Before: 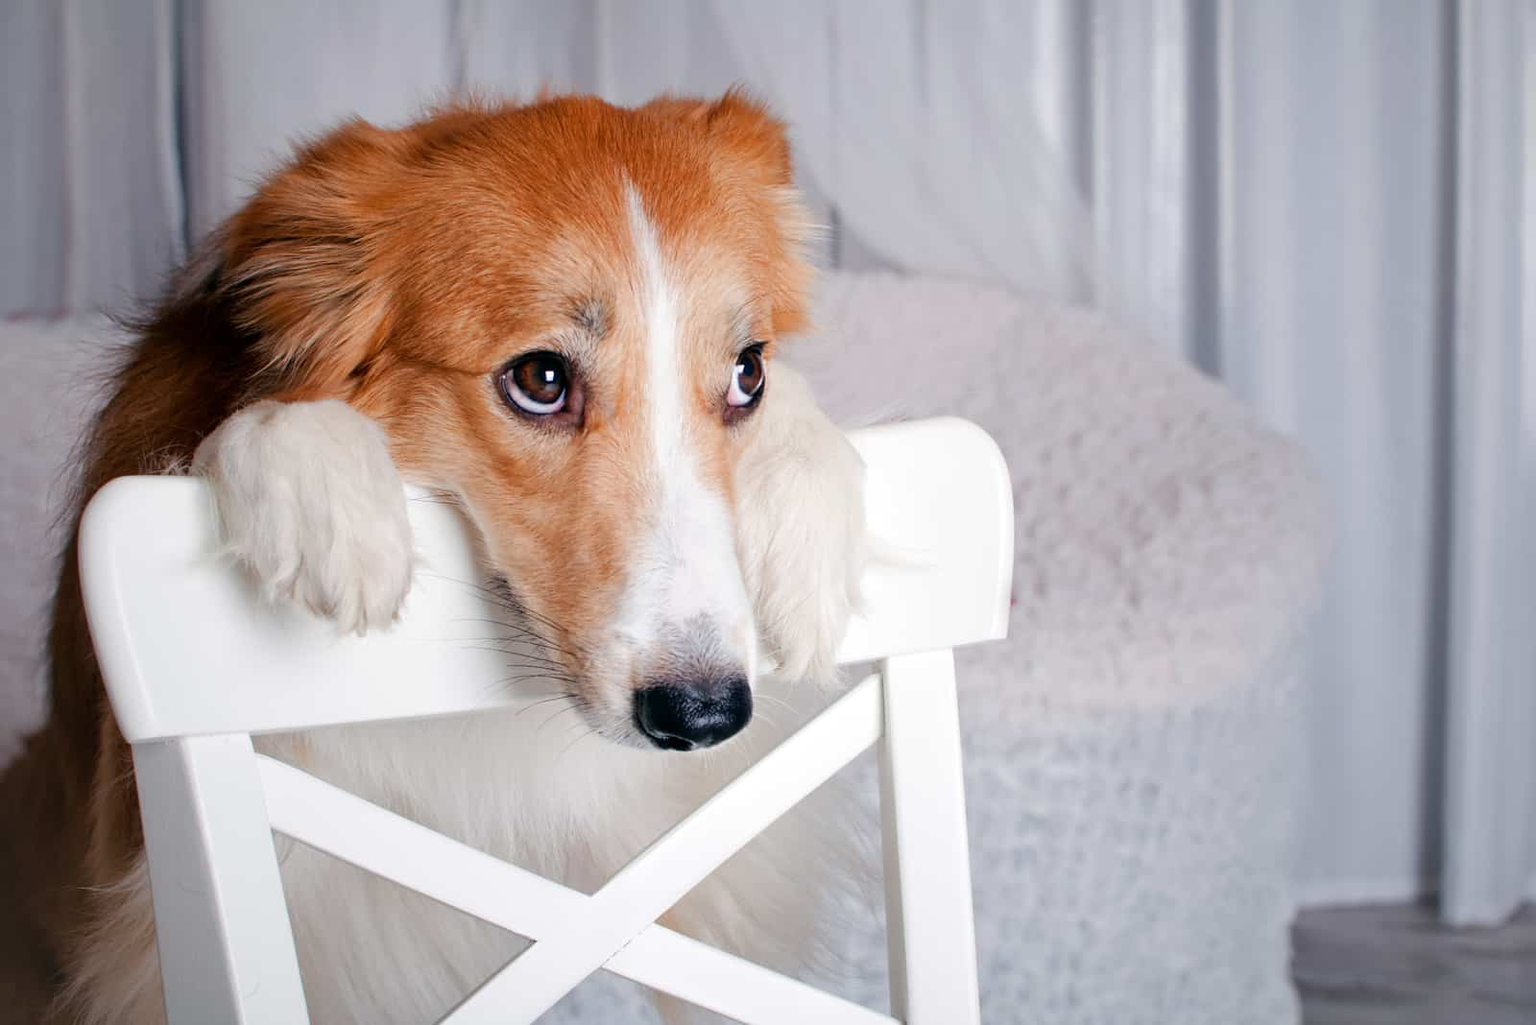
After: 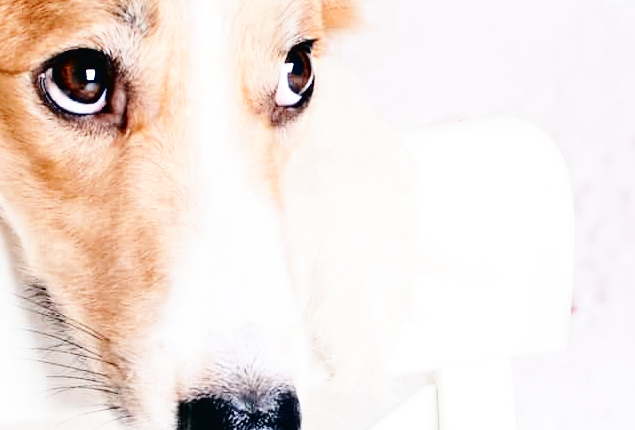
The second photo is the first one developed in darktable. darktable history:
tone curve: curves: ch0 [(0, 0.016) (0.11, 0.039) (0.259, 0.235) (0.383, 0.437) (0.499, 0.597) (0.733, 0.867) (0.843, 0.948) (1, 1)], color space Lab, independent channels, preserve colors none
base curve: curves: ch0 [(0, 0) (0.028, 0.03) (0.121, 0.232) (0.46, 0.748) (0.859, 0.968) (1, 1)], preserve colors none
color zones: curves: ch0 [(0, 0.5) (0.125, 0.4) (0.25, 0.5) (0.375, 0.4) (0.5, 0.4) (0.625, 0.6) (0.75, 0.6) (0.875, 0.5)]; ch1 [(0, 0.35) (0.125, 0.45) (0.25, 0.35) (0.375, 0.35) (0.5, 0.35) (0.625, 0.35) (0.75, 0.45) (0.875, 0.35)]; ch2 [(0, 0.6) (0.125, 0.5) (0.25, 0.5) (0.375, 0.6) (0.5, 0.6) (0.625, 0.5) (0.75, 0.5) (0.875, 0.5)]
crop: left 30.142%, top 29.683%, right 30.136%, bottom 30.008%
